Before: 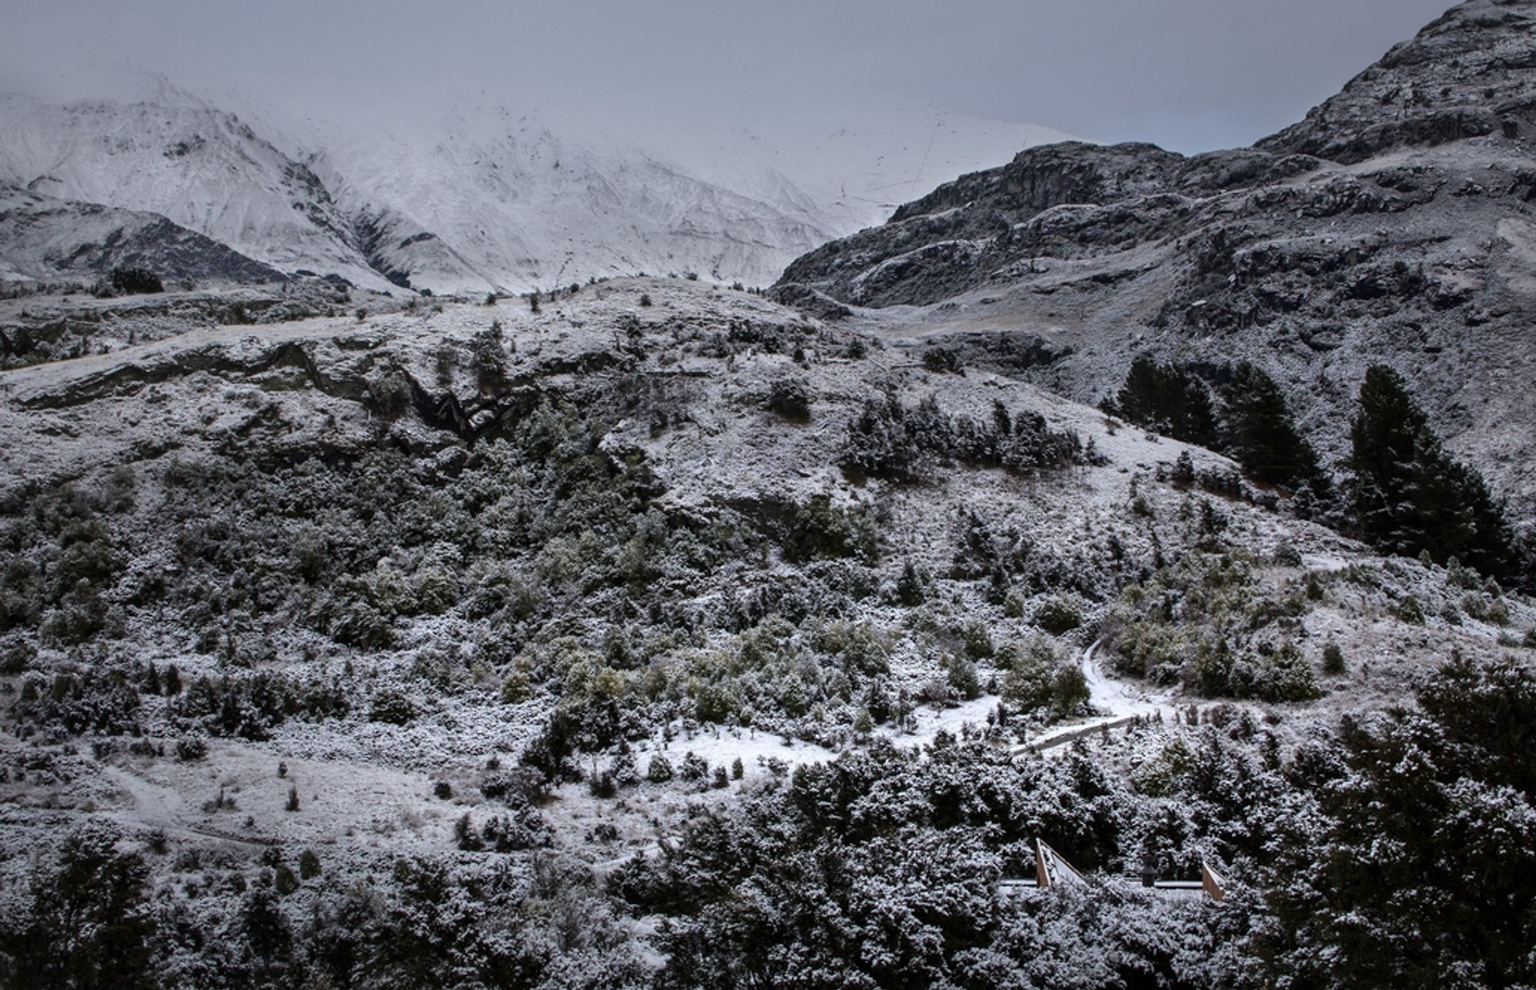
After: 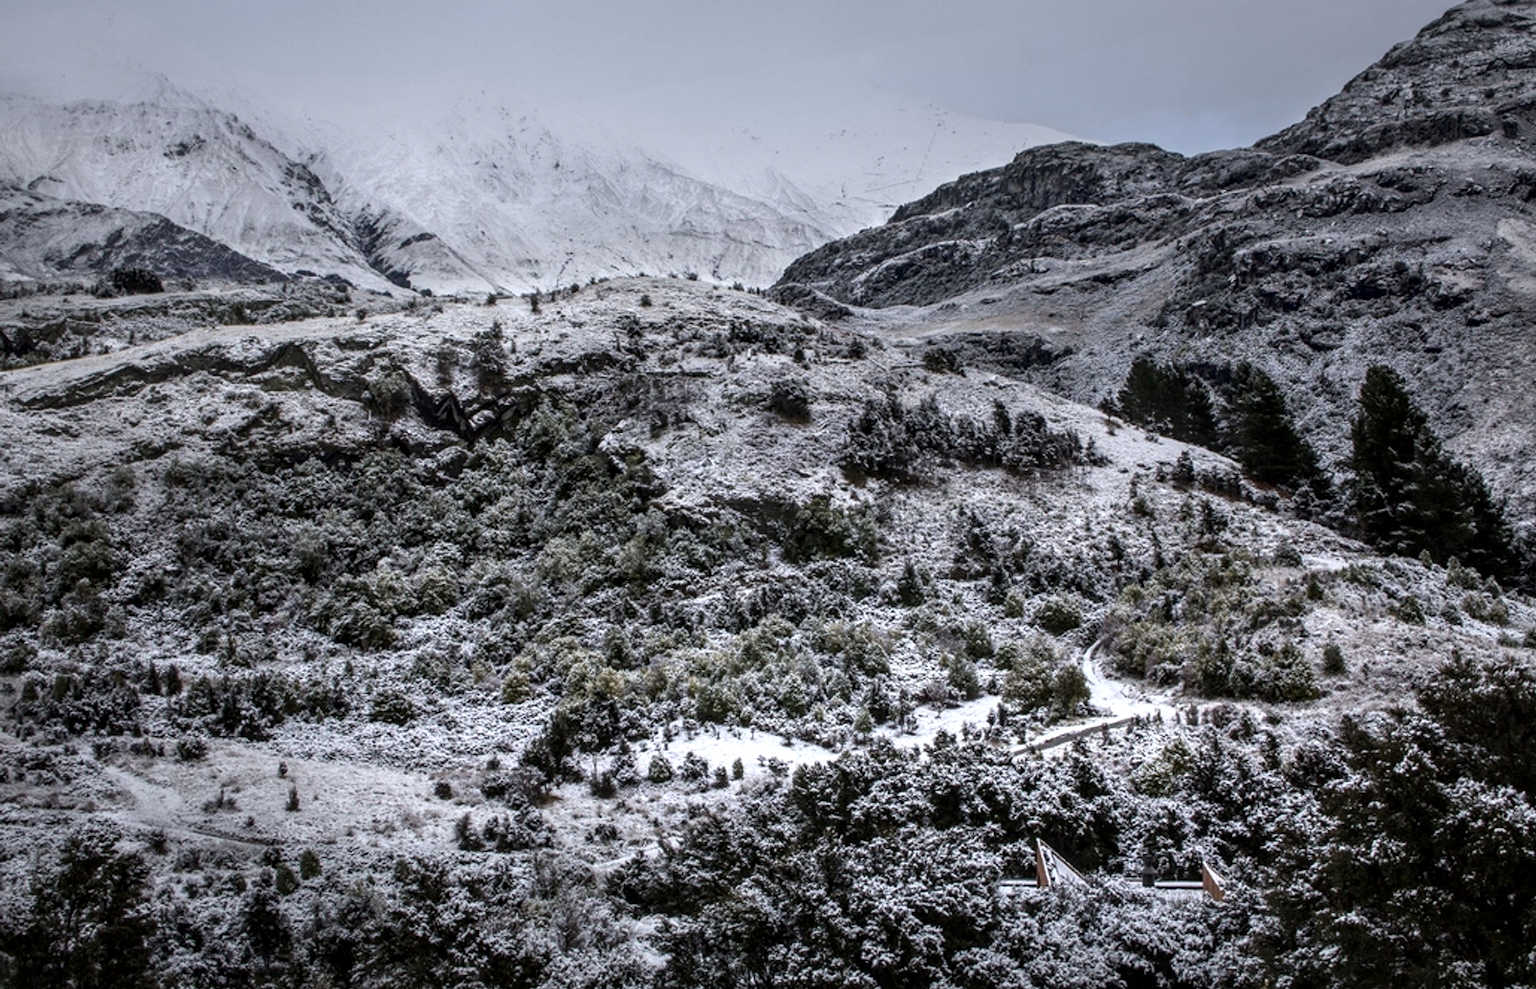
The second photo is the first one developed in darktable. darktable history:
local contrast: on, module defaults
shadows and highlights: shadows -0.028, highlights 40.72
contrast brightness saturation: saturation -0.047
exposure: exposure 0.29 EV, compensate highlight preservation false
